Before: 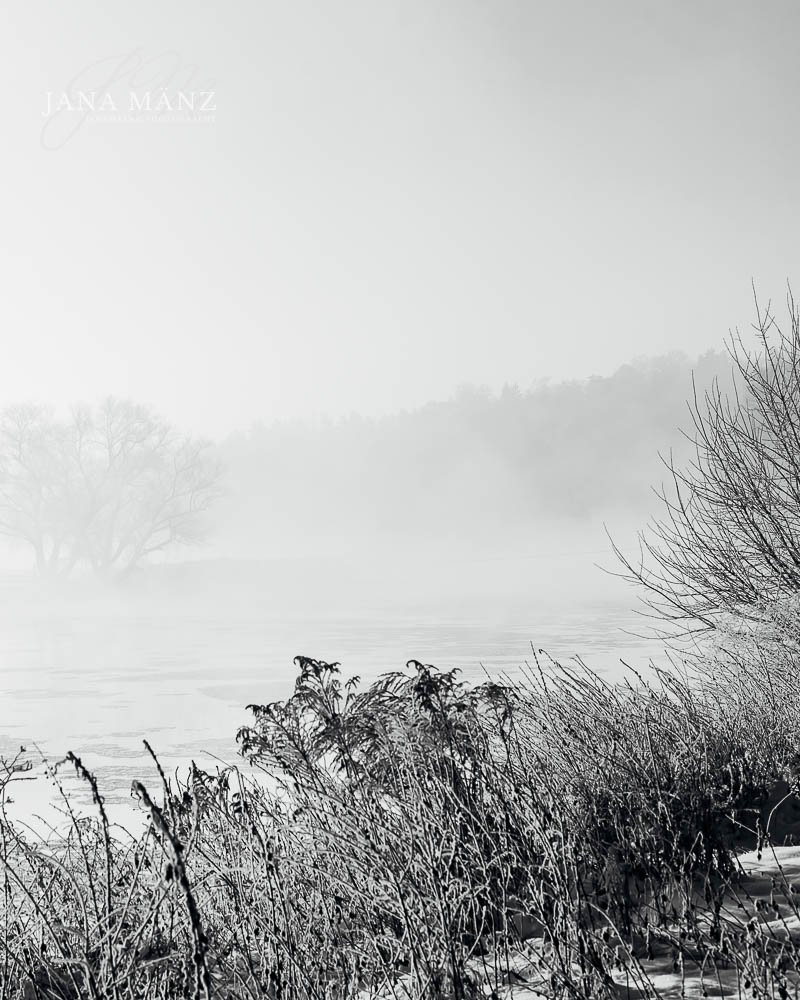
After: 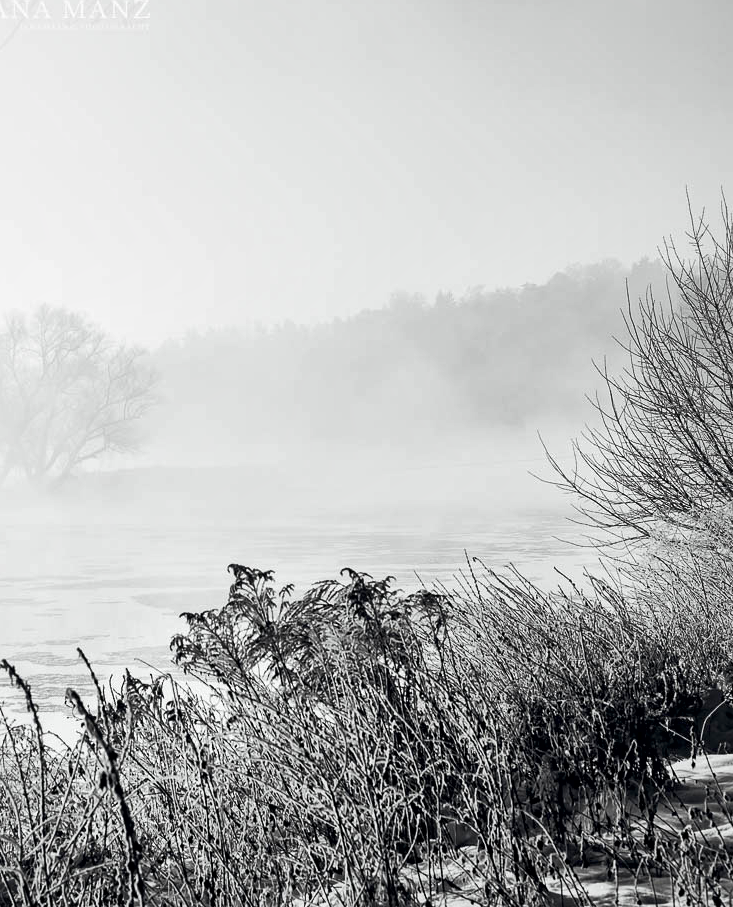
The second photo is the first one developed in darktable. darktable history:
local contrast: mode bilateral grid, contrast 25, coarseness 47, detail 151%, midtone range 0.2
color contrast: green-magenta contrast 0.96
crop and rotate: left 8.262%, top 9.226%
